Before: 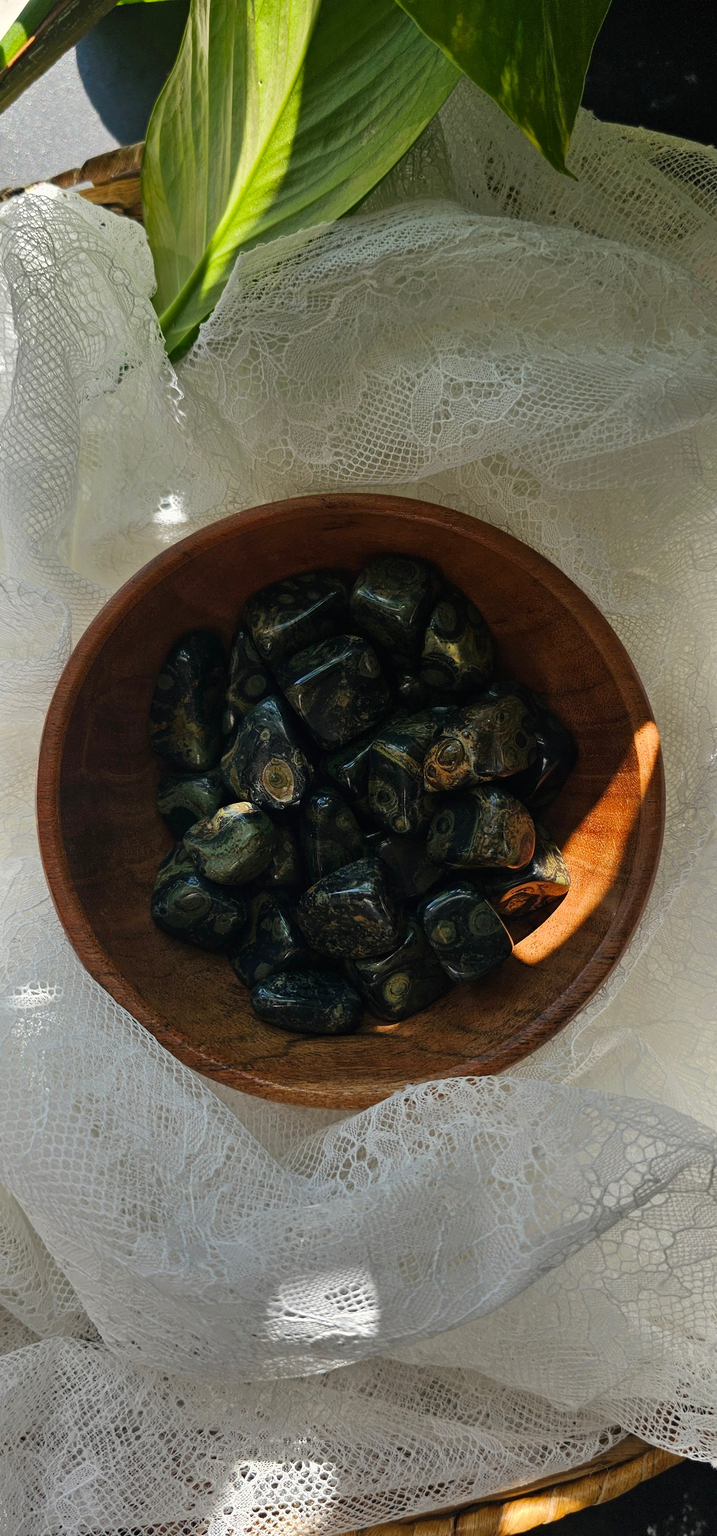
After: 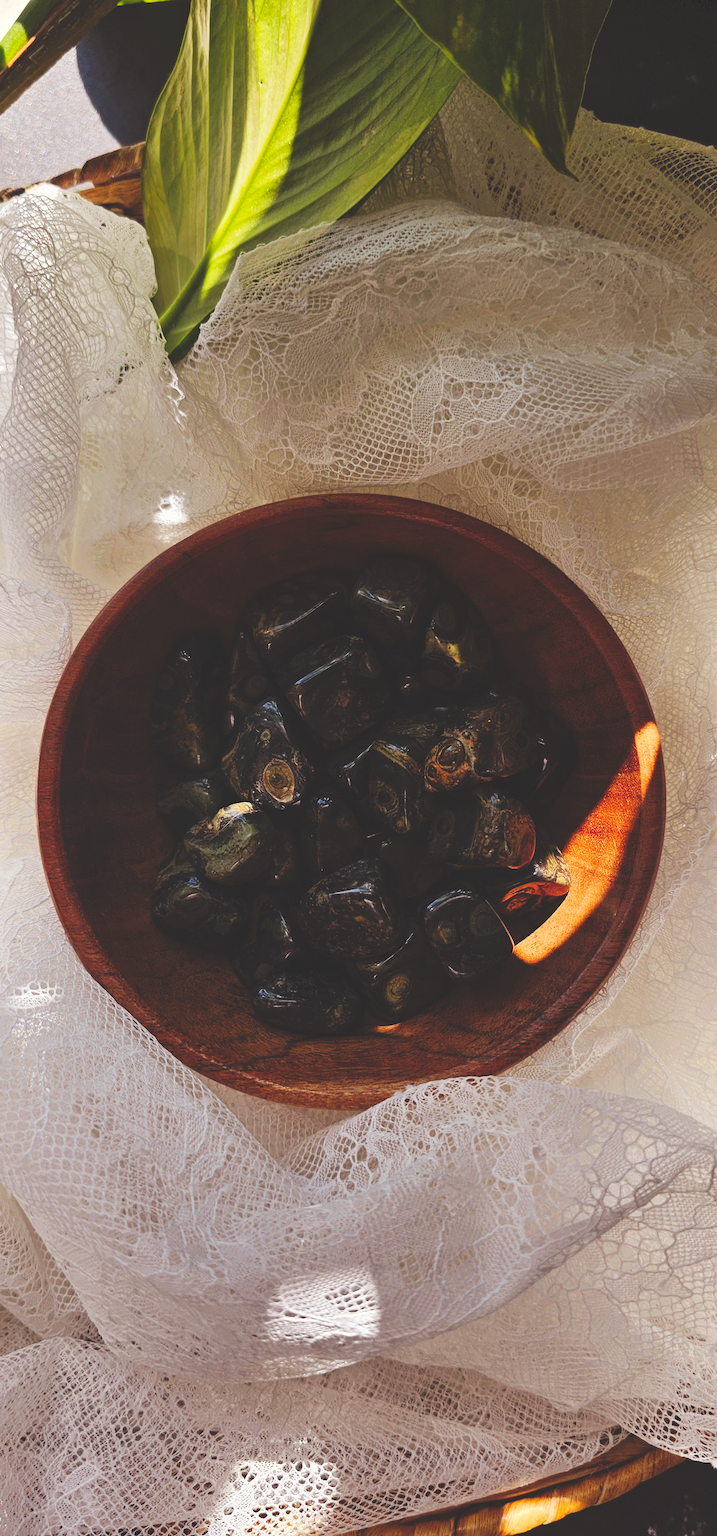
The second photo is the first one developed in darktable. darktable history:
rgb levels: mode RGB, independent channels, levels [[0, 0.474, 1], [0, 0.5, 1], [0, 0.5, 1]]
tone curve: curves: ch0 [(0, 0) (0.003, 0.169) (0.011, 0.173) (0.025, 0.177) (0.044, 0.184) (0.069, 0.191) (0.1, 0.199) (0.136, 0.206) (0.177, 0.221) (0.224, 0.248) (0.277, 0.284) (0.335, 0.344) (0.399, 0.413) (0.468, 0.497) (0.543, 0.594) (0.623, 0.691) (0.709, 0.779) (0.801, 0.868) (0.898, 0.931) (1, 1)], preserve colors none
